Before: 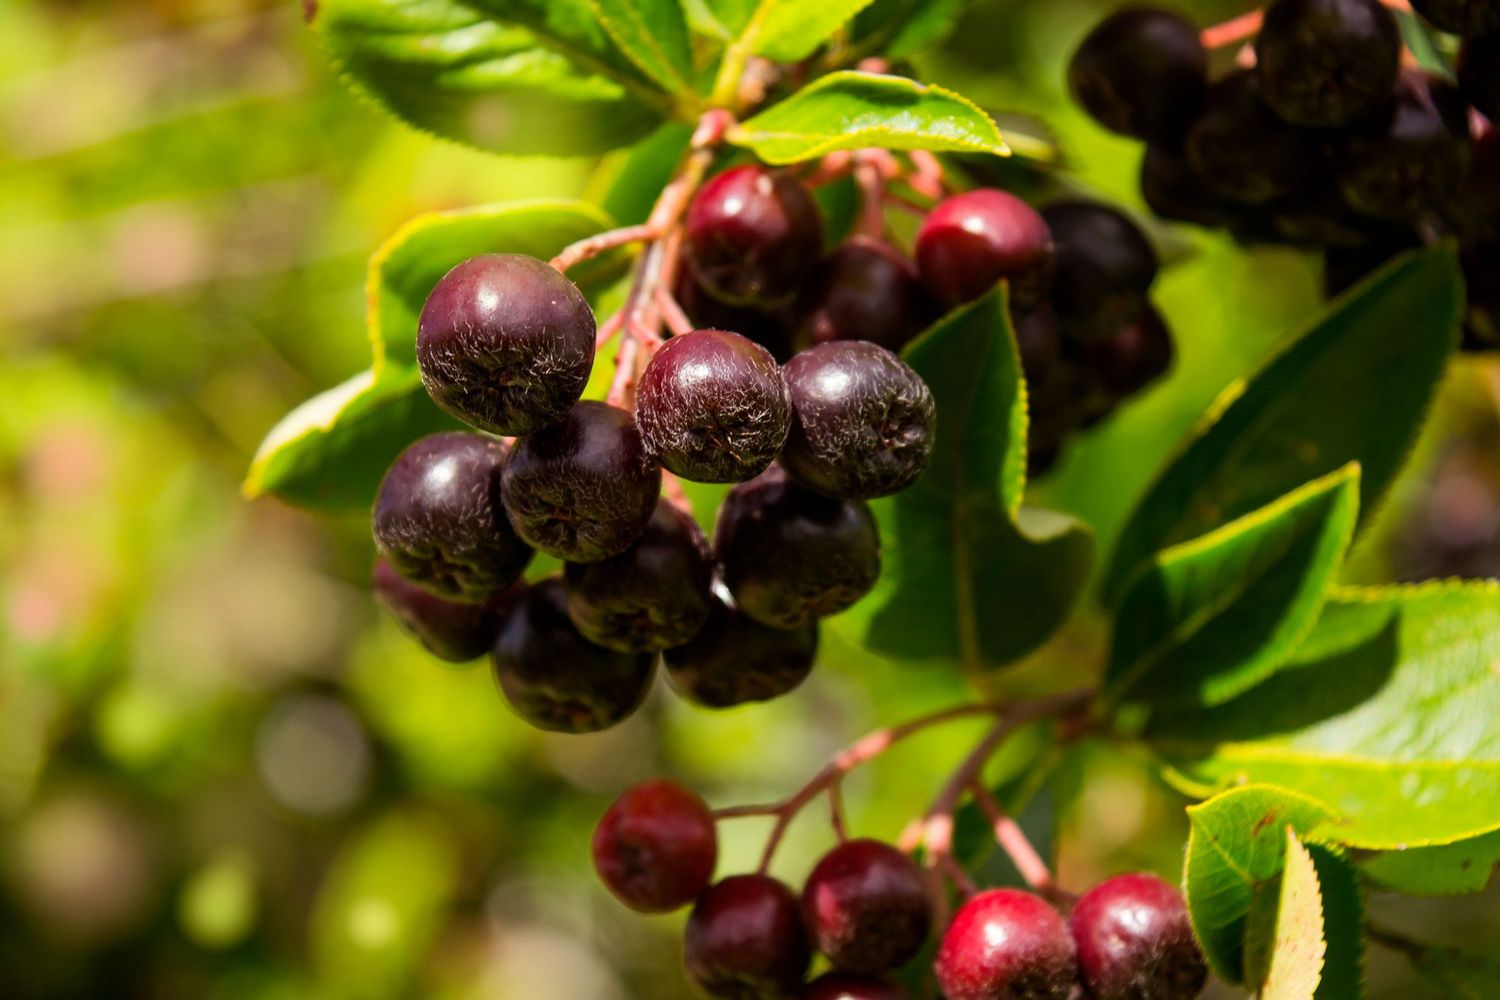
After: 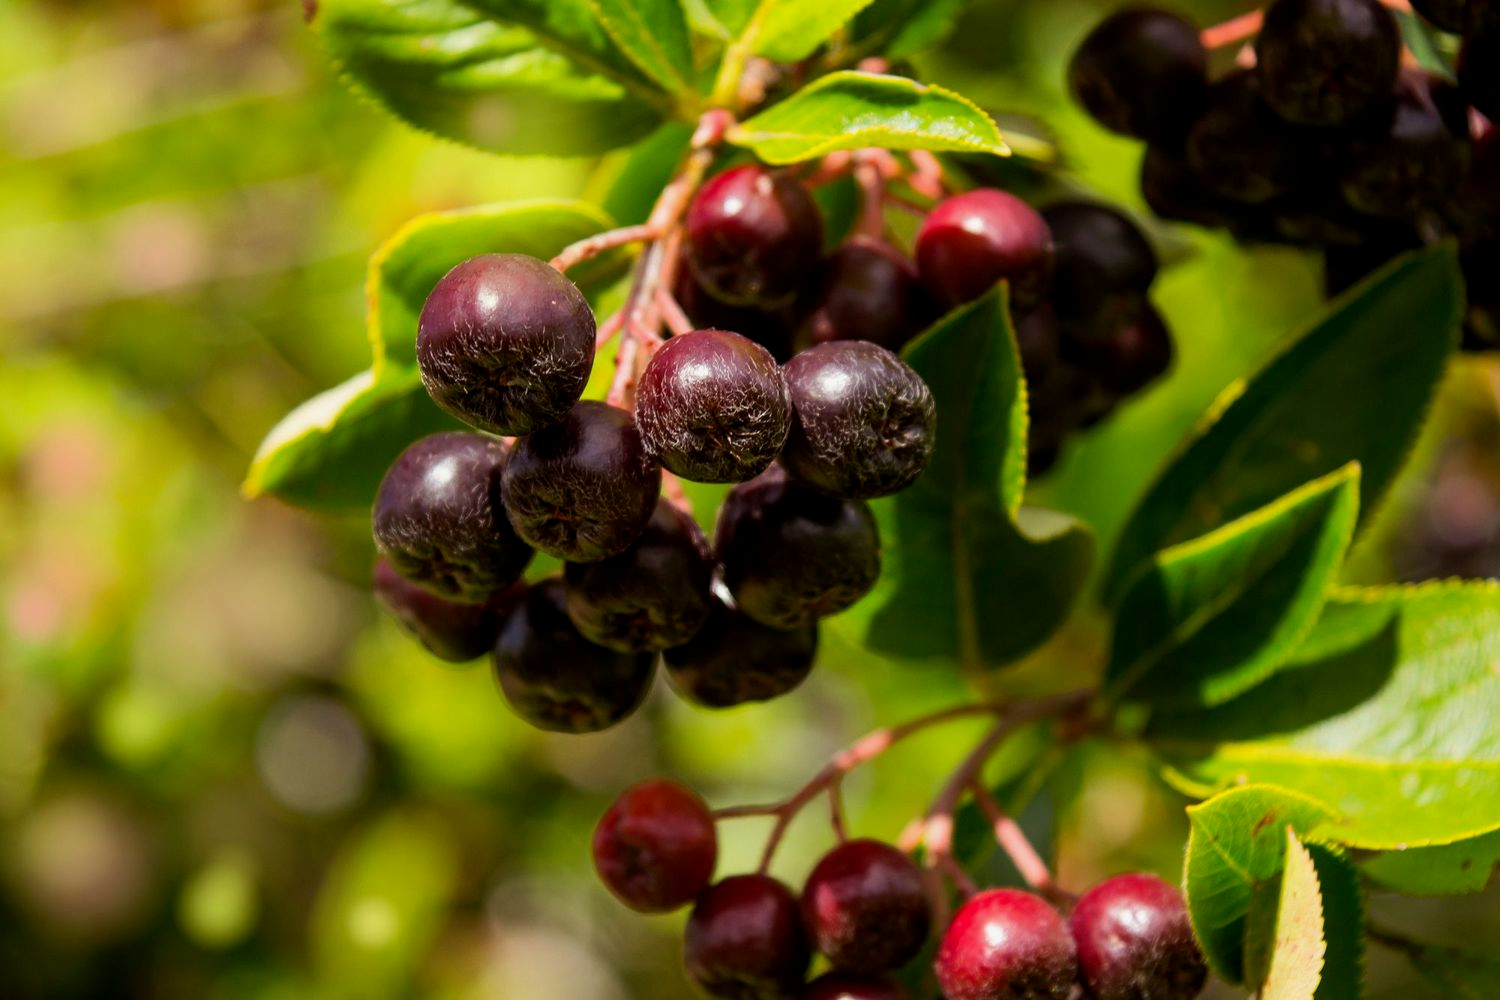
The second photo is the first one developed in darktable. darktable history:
exposure: black level correction 0.002, exposure -0.105 EV, compensate highlight preservation false
